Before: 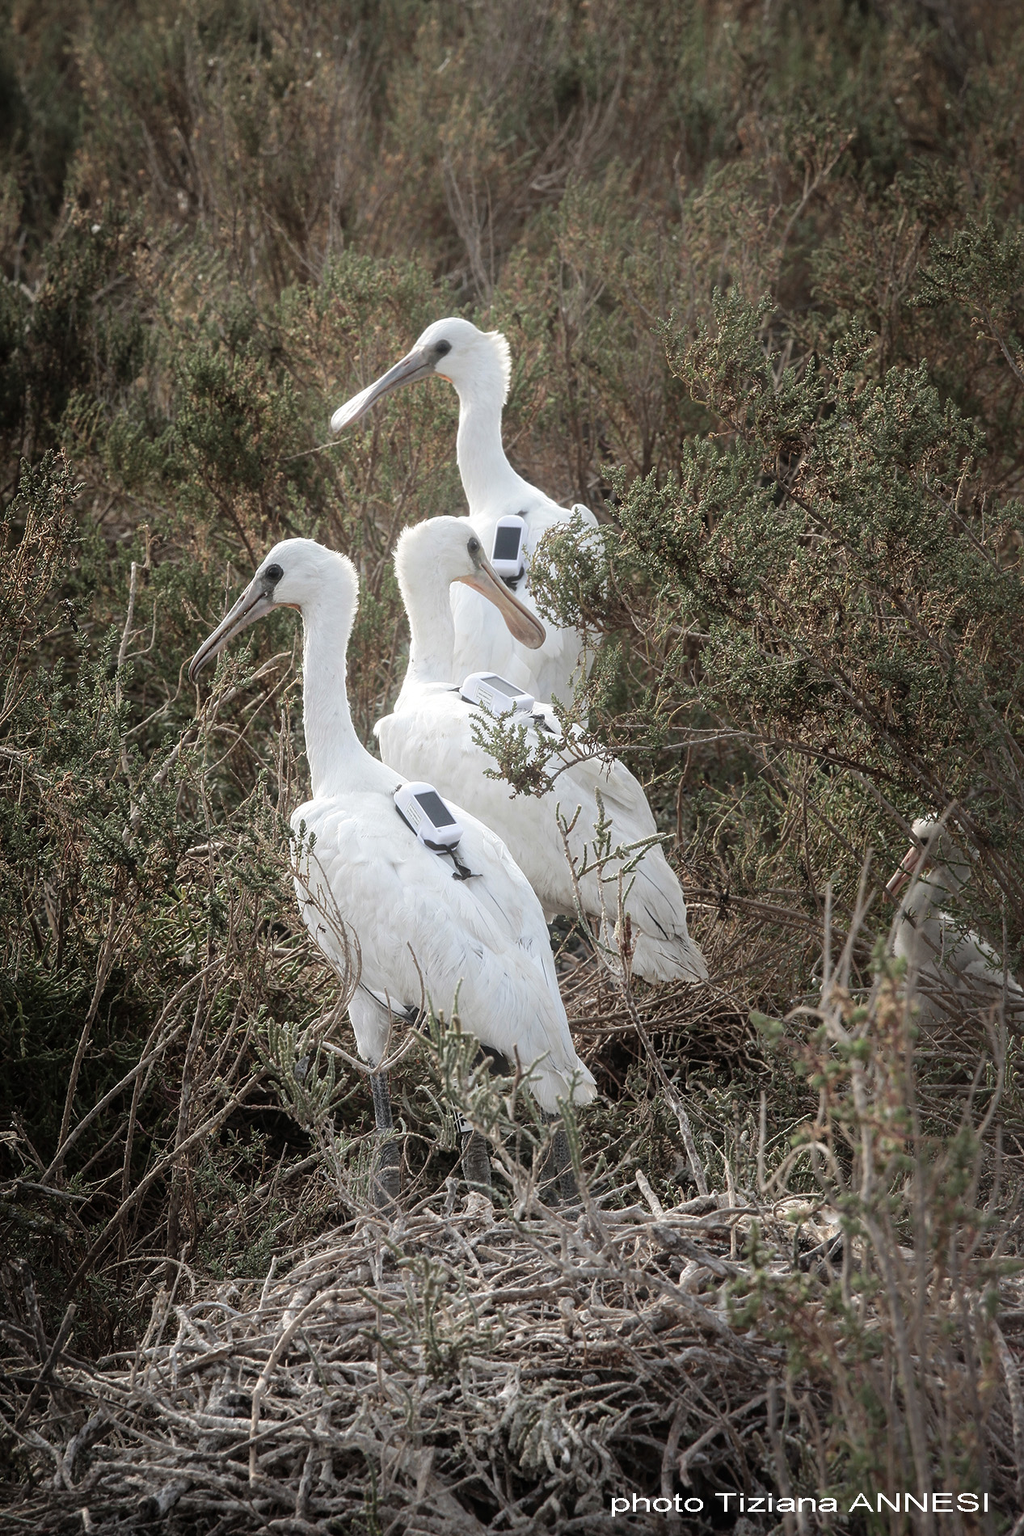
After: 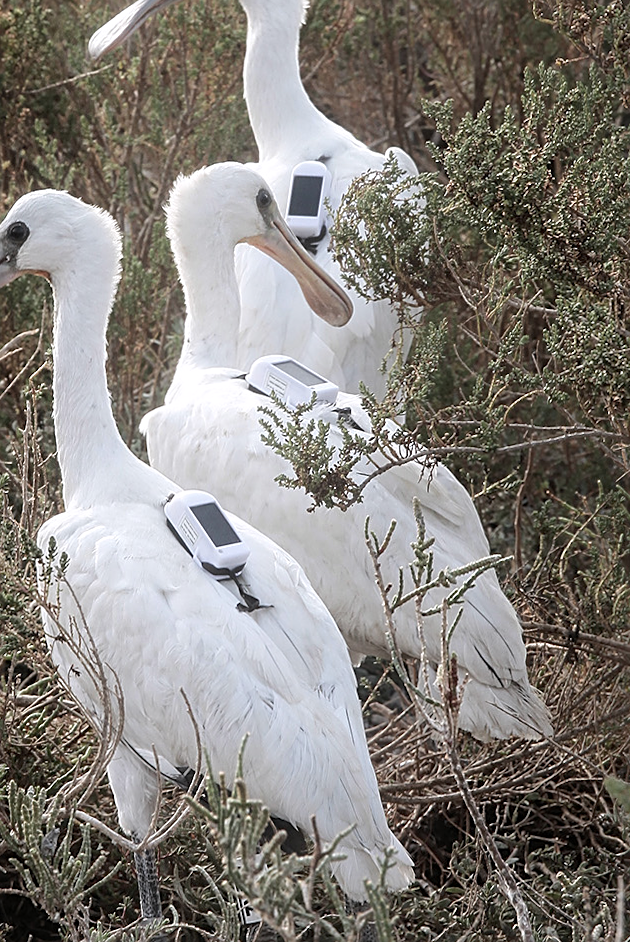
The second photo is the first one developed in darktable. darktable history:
rotate and perspective: rotation 0.192°, lens shift (horizontal) -0.015, crop left 0.005, crop right 0.996, crop top 0.006, crop bottom 0.99
sharpen: on, module defaults
crop: left 25%, top 25%, right 25%, bottom 25%
white balance: red 1.004, blue 1.024
